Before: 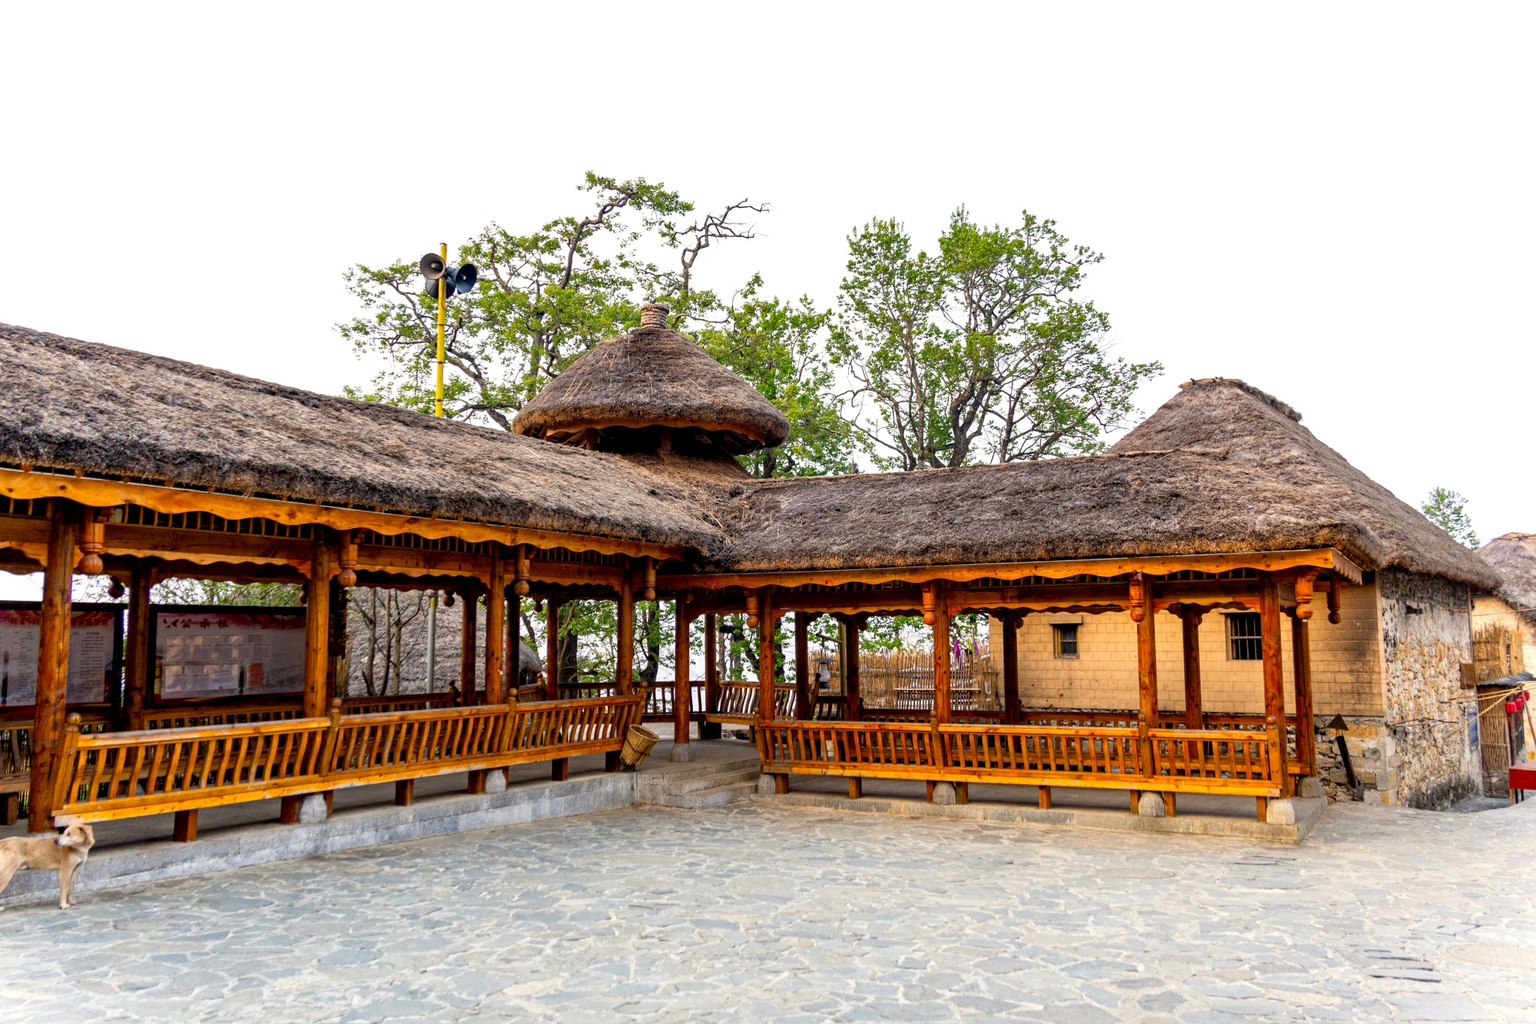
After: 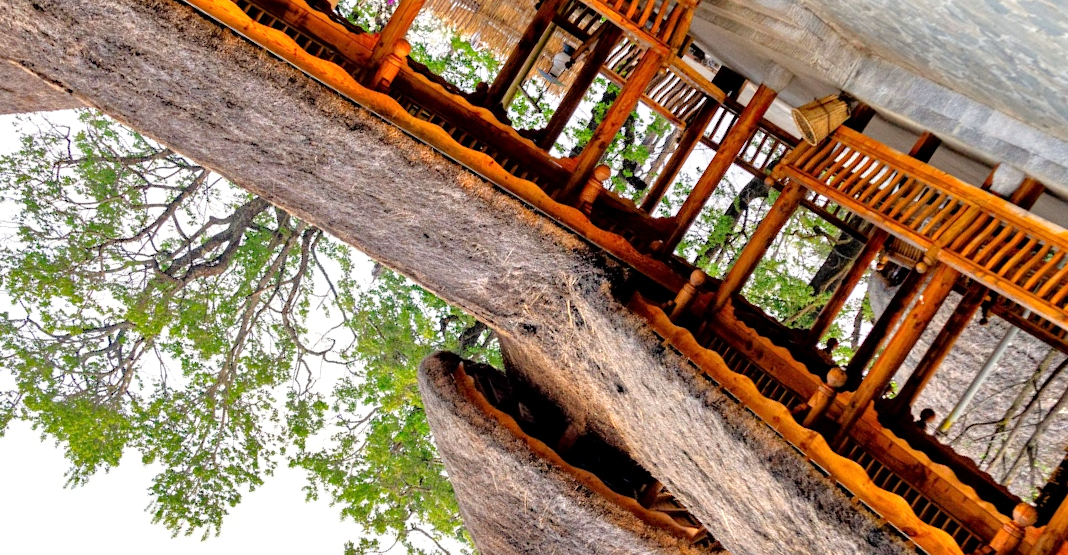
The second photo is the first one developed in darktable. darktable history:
tone equalizer: -7 EV 0.153 EV, -6 EV 0.598 EV, -5 EV 1.16 EV, -4 EV 1.29 EV, -3 EV 1.15 EV, -2 EV 0.6 EV, -1 EV 0.158 EV, mask exposure compensation -0.501 EV
crop and rotate: angle 147.09°, left 9.178%, top 15.589%, right 4.468%, bottom 17.107%
shadows and highlights: radius 335.14, shadows 63.95, highlights 5.01, compress 87.66%, soften with gaussian
